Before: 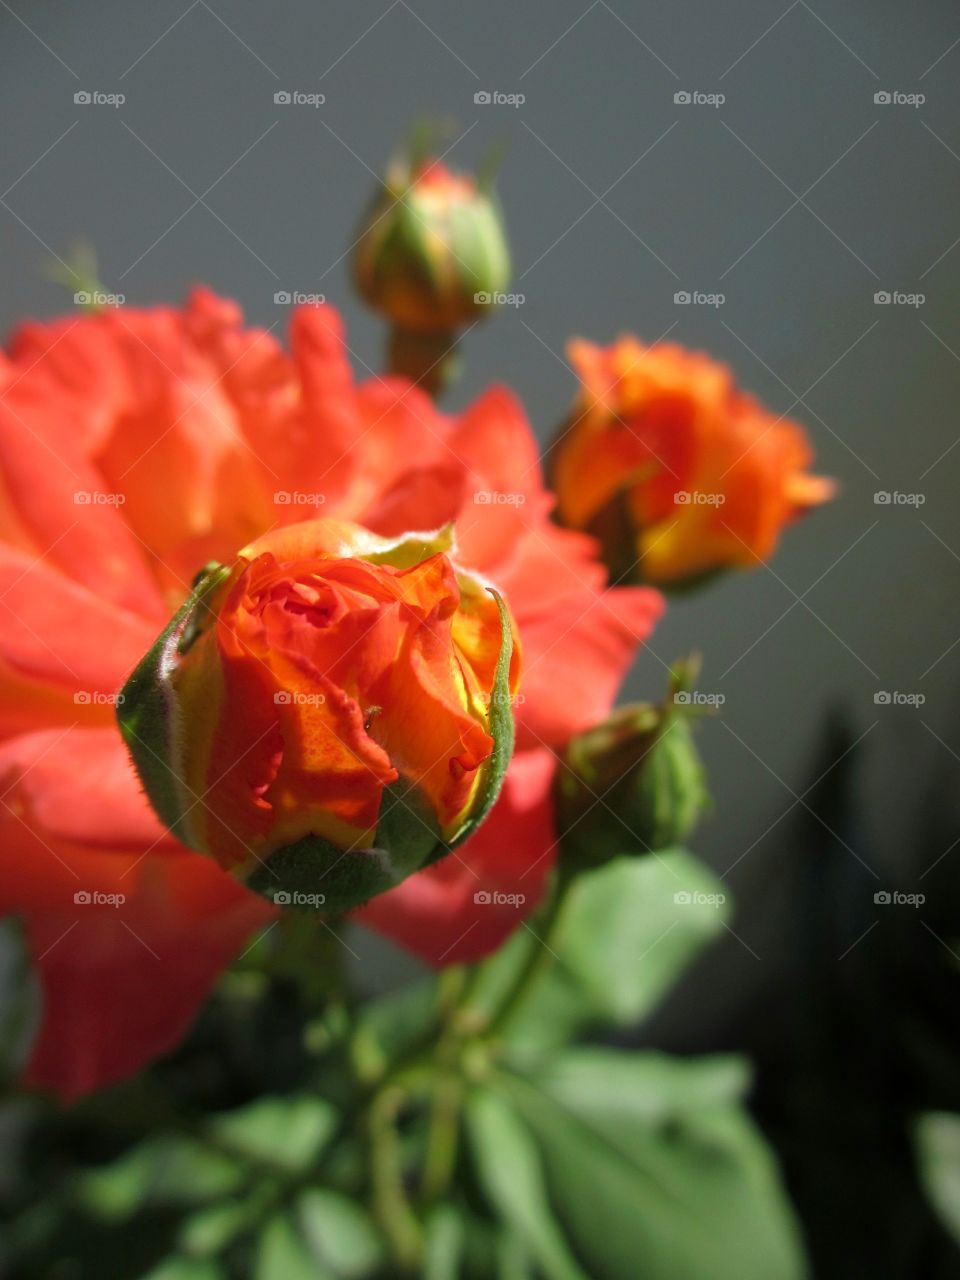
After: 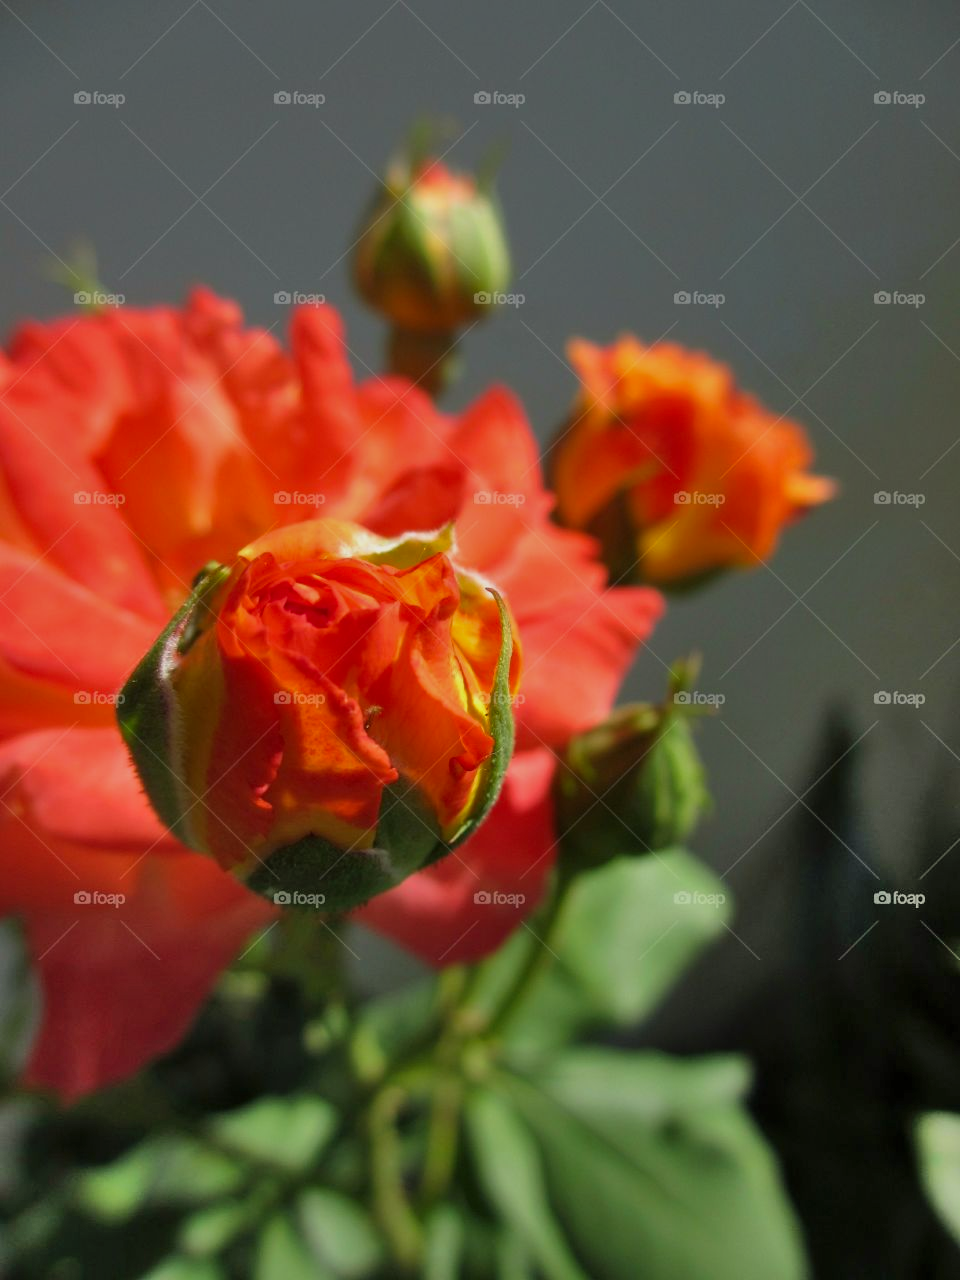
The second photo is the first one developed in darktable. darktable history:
color correction: highlights b* 3.03
shadows and highlights: shadows 79.43, white point adjustment -9.23, highlights -61.21, soften with gaussian
